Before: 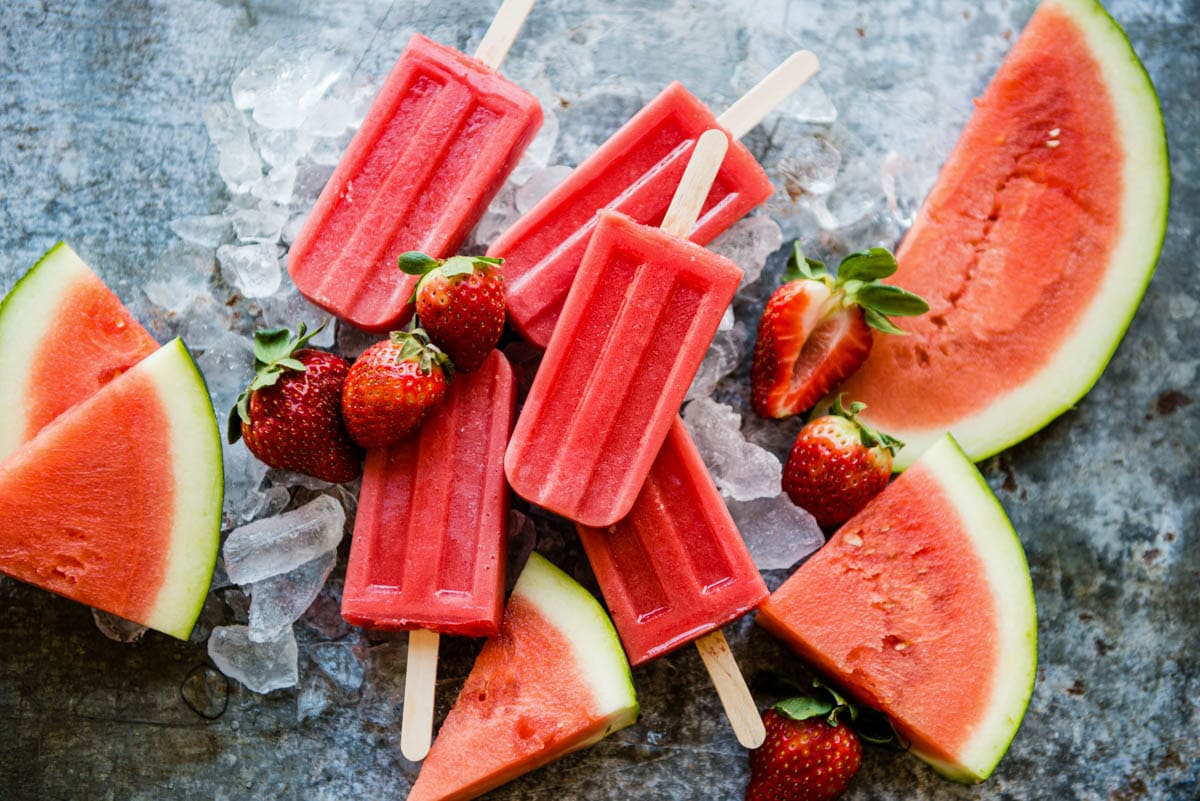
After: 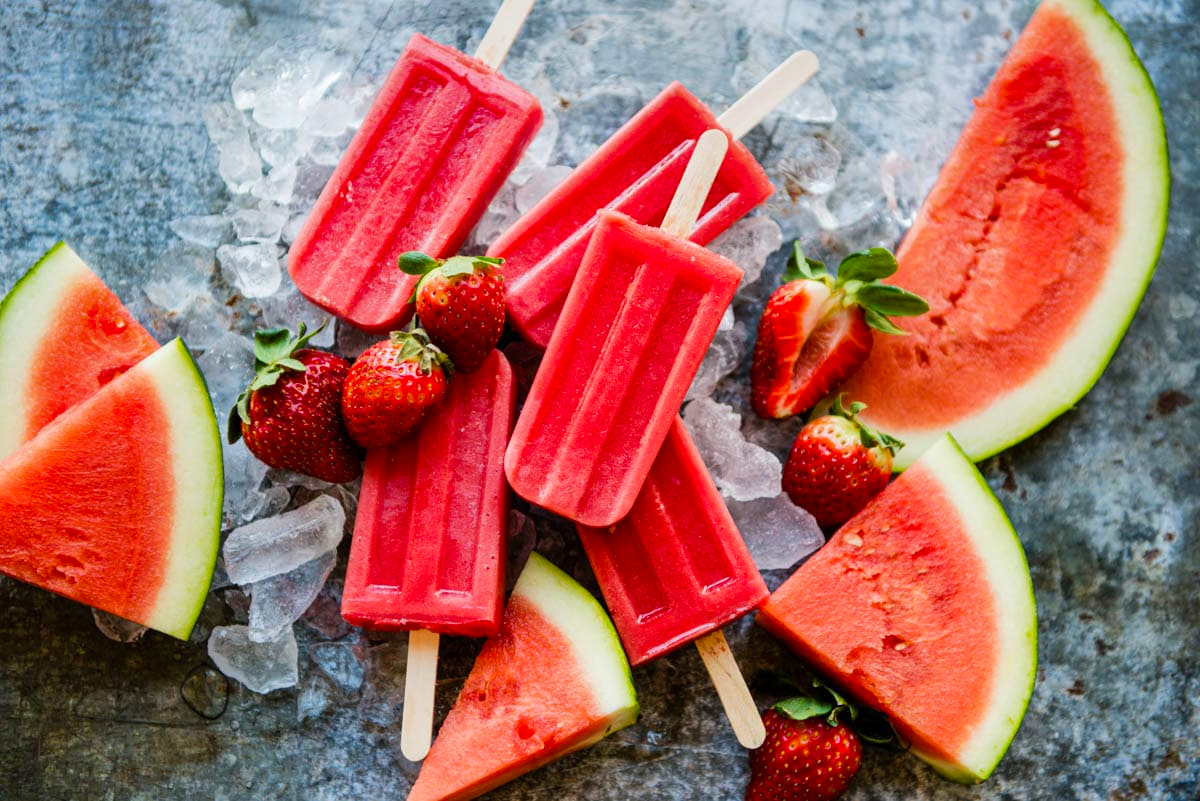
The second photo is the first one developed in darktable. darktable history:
contrast brightness saturation: saturation 0.184
shadows and highlights: soften with gaussian
